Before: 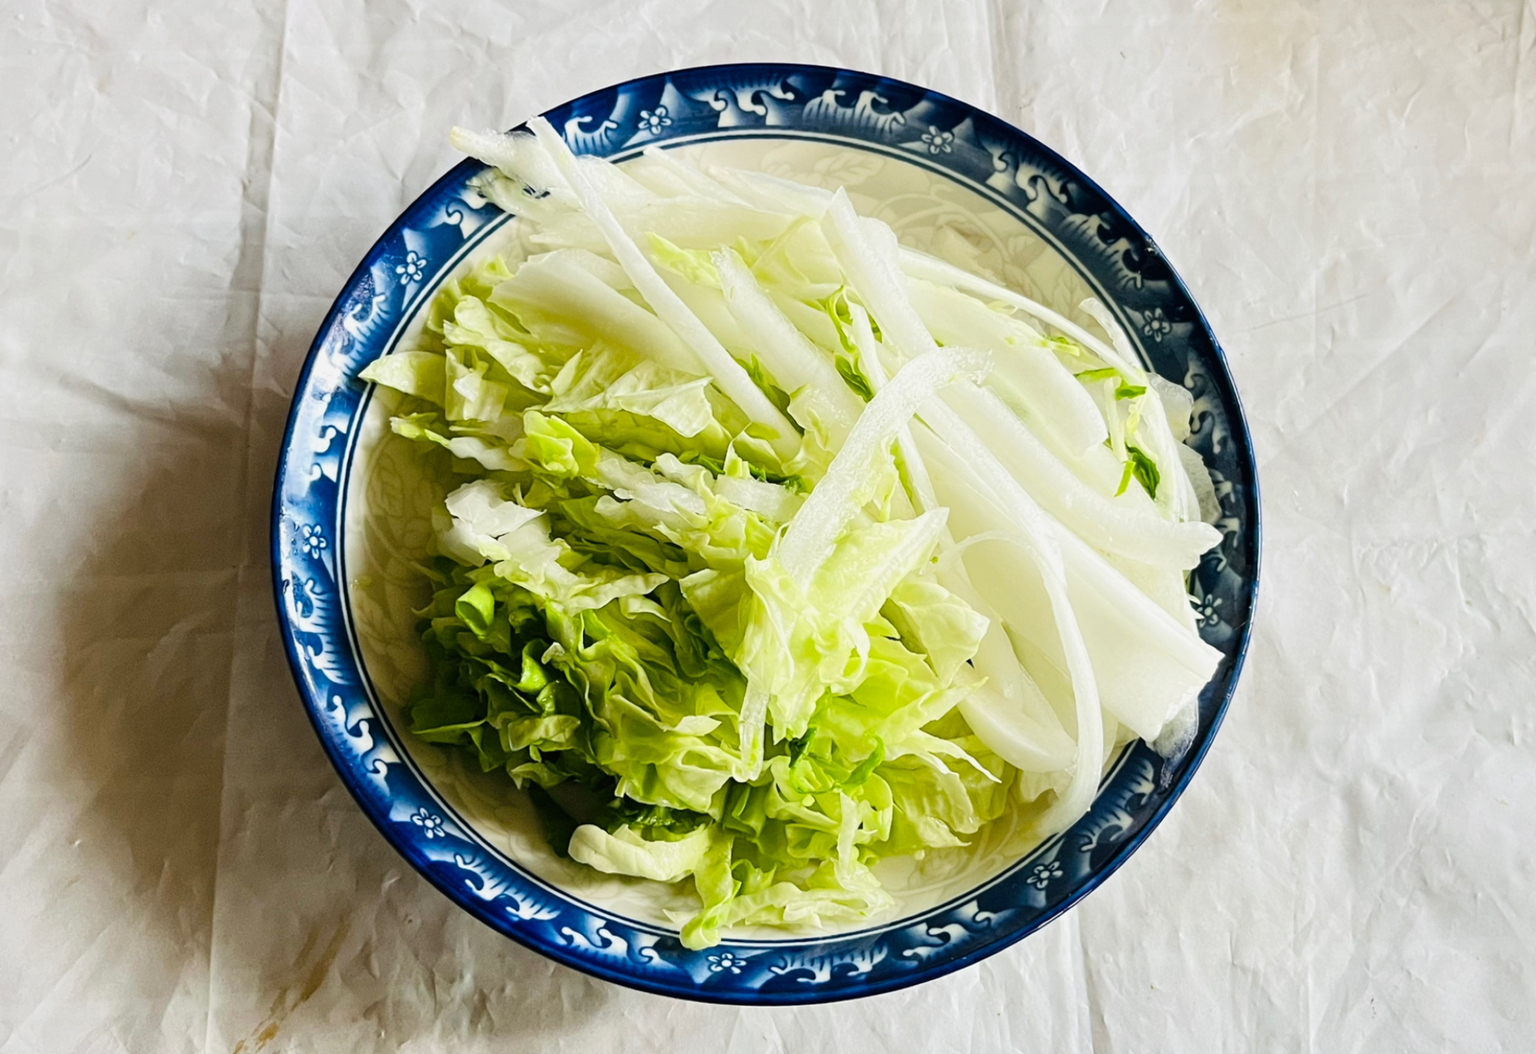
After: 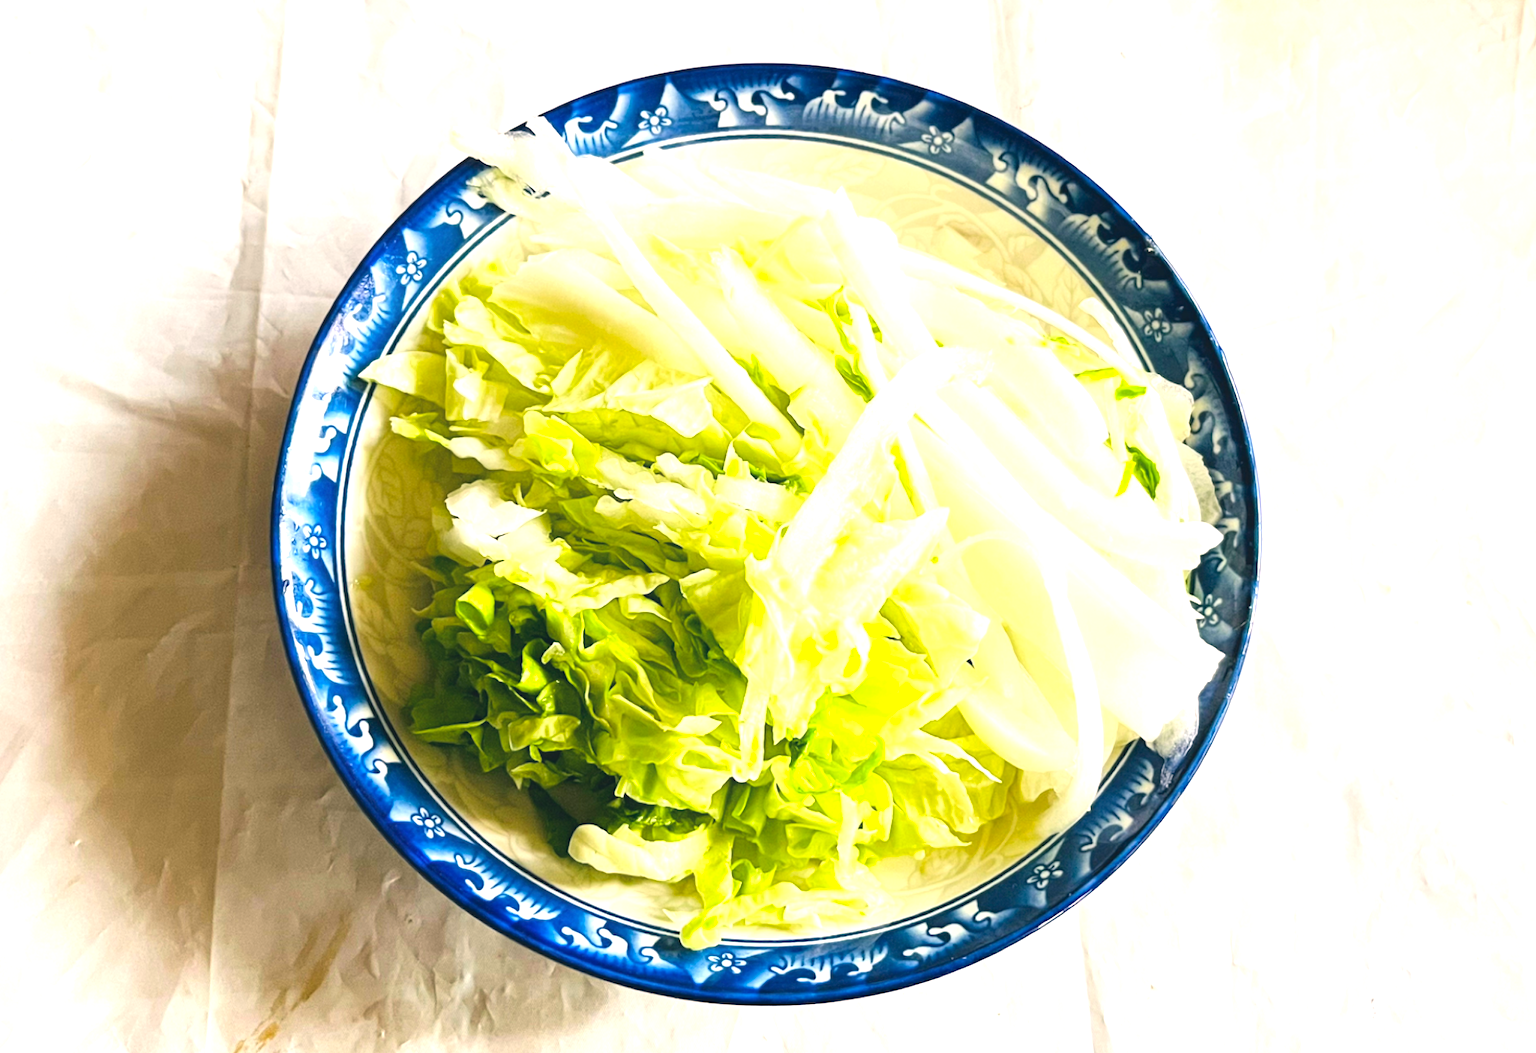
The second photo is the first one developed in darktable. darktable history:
exposure: black level correction 0, exposure 1.1 EV, compensate exposure bias true, compensate highlight preservation false
contrast equalizer: y [[0.5, 0.5, 0.468, 0.5, 0.5, 0.5], [0.5 ×6], [0.5 ×6], [0 ×6], [0 ×6]]
color correction: highlights a* 5.38, highlights b* 5.3, shadows a* -4.26, shadows b* -5.11
contrast brightness saturation: contrast -0.1, brightness 0.05, saturation 0.08
